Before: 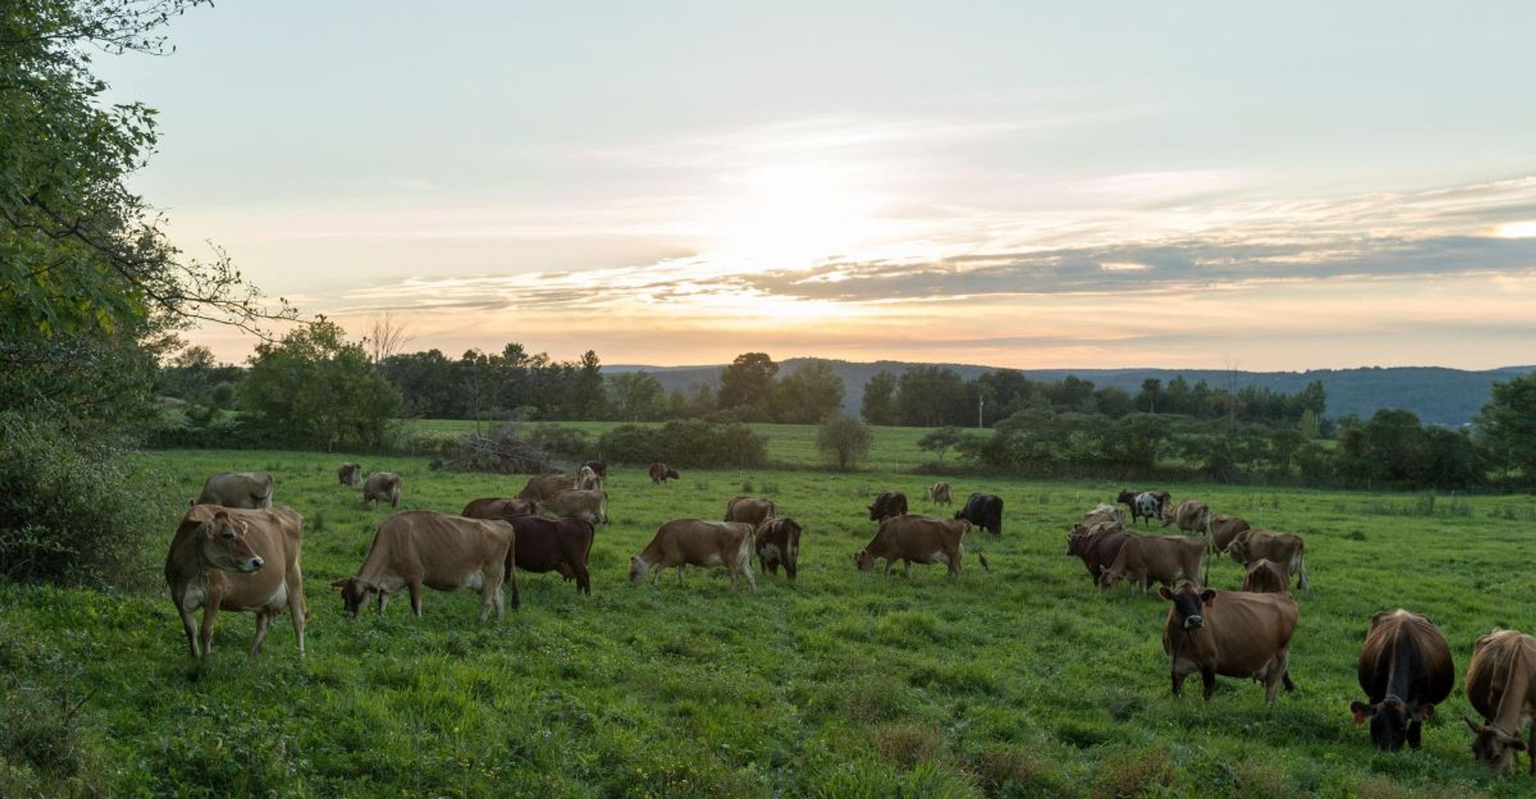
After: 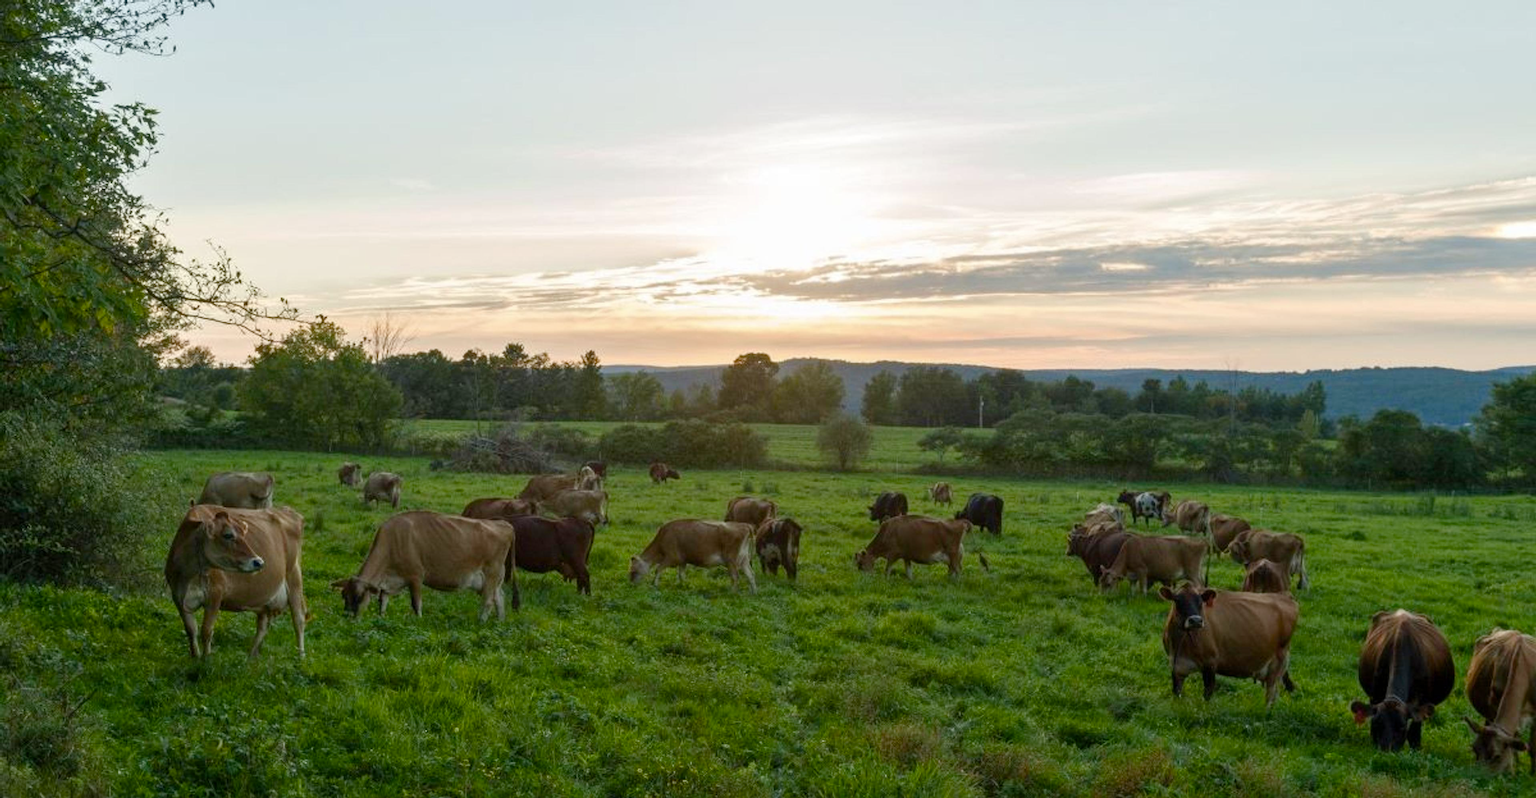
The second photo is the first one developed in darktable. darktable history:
color balance rgb: shadows fall-off 100.802%, perceptual saturation grading › global saturation 20%, perceptual saturation grading › highlights -49.739%, perceptual saturation grading › shadows 25.638%, mask middle-gray fulcrum 21.684%, global vibrance 20%
